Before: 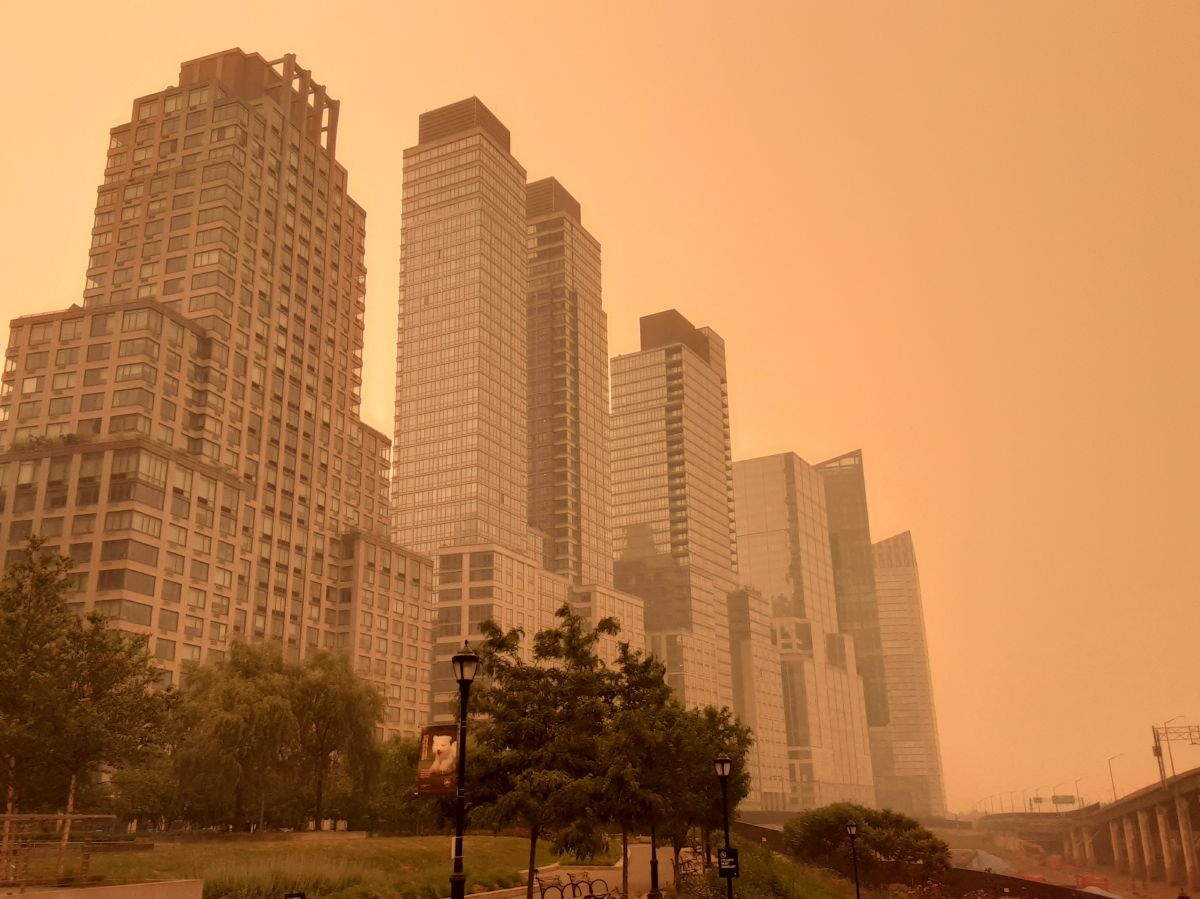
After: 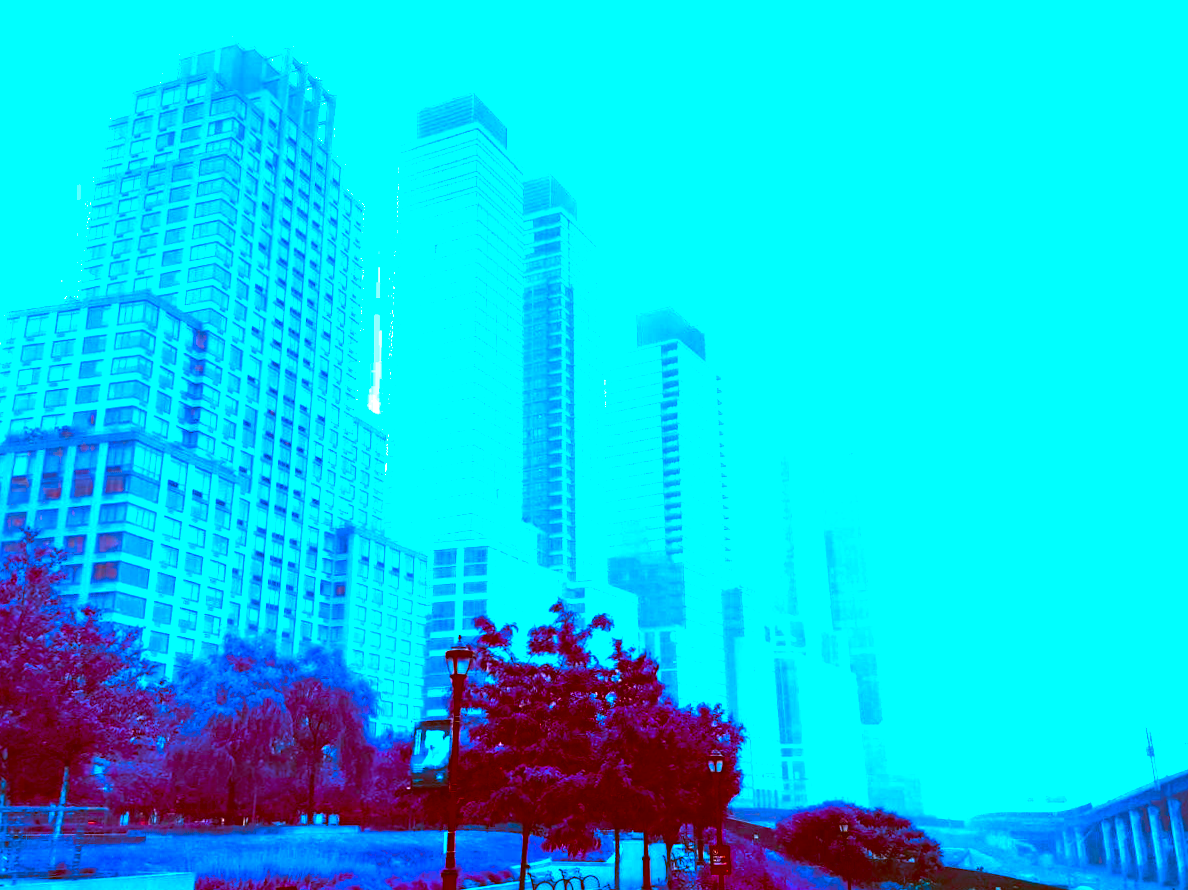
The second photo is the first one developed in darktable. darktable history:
contrast brightness saturation: brightness -0.017, saturation 0.354
crop and rotate: angle -0.429°
color correction: highlights a* -39.14, highlights b* -39.99, shadows a* -39.86, shadows b* -39.77, saturation -2.95
exposure: exposure -0.018 EV, compensate highlight preservation false
color balance rgb: linear chroma grading › mid-tones 7.564%, perceptual saturation grading › global saturation 0.153%, perceptual saturation grading › highlights -19.963%, perceptual saturation grading › shadows 20.064%, perceptual brilliance grading › global brilliance 29.291%, perceptual brilliance grading › highlights 50.052%, perceptual brilliance grading › mid-tones 50.183%, perceptual brilliance grading › shadows -21.155%, global vibrance 9.673%
